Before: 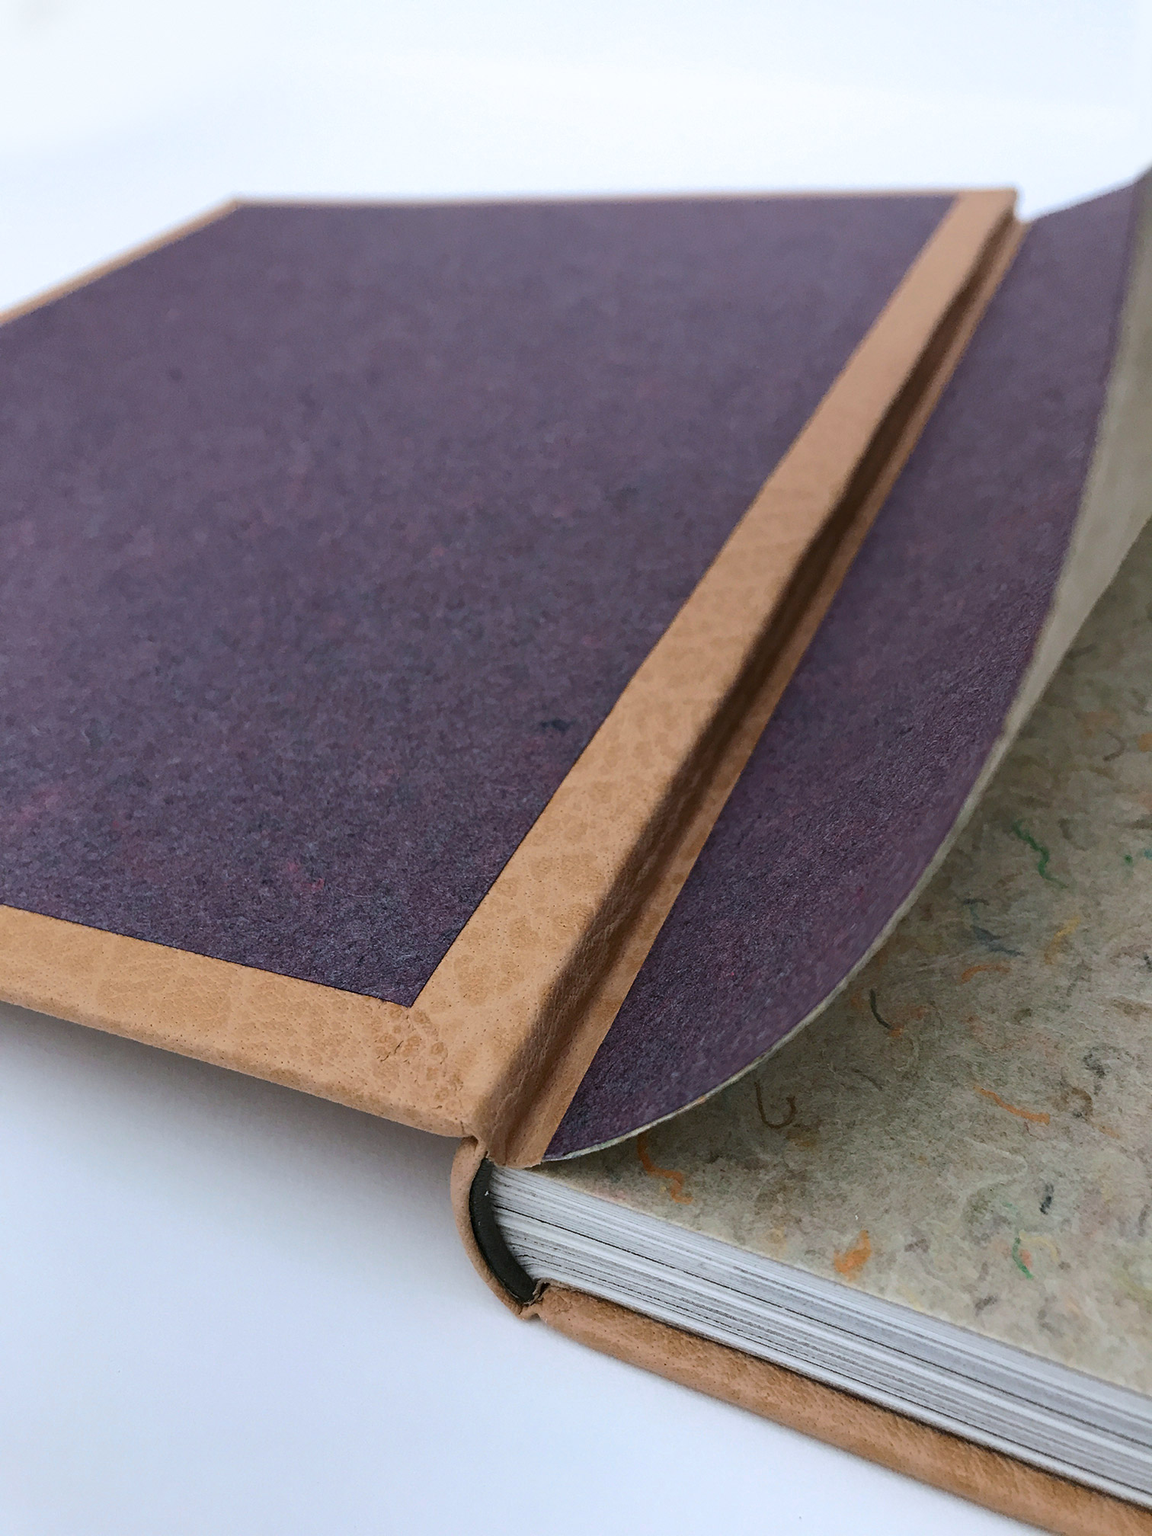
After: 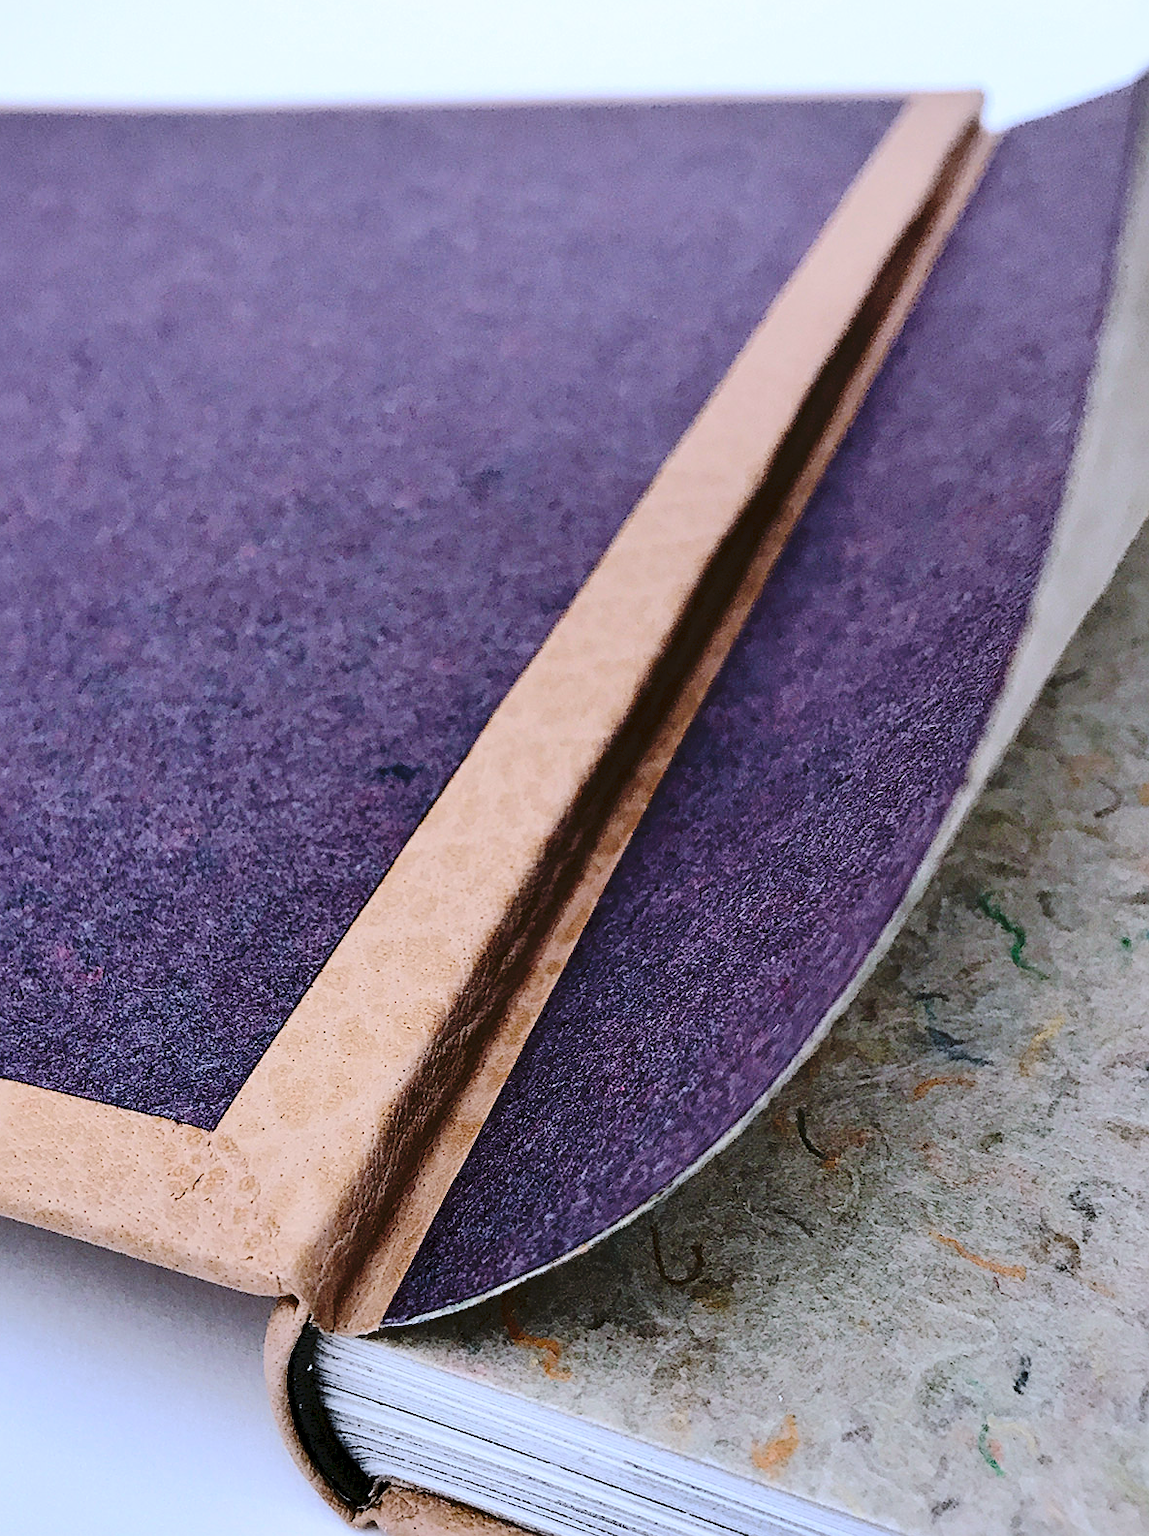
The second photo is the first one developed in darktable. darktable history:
crop and rotate: left 21.139%, top 7.726%, right 0.398%, bottom 13.624%
tone curve: curves: ch0 [(0, 0) (0.003, 0.047) (0.011, 0.051) (0.025, 0.061) (0.044, 0.075) (0.069, 0.09) (0.1, 0.102) (0.136, 0.125) (0.177, 0.173) (0.224, 0.226) (0.277, 0.303) (0.335, 0.388) (0.399, 0.469) (0.468, 0.545) (0.543, 0.623) (0.623, 0.695) (0.709, 0.766) (0.801, 0.832) (0.898, 0.905) (1, 1)], preserve colors none
exposure: black level correction 0.011, compensate exposure bias true, compensate highlight preservation false
shadows and highlights: highlights color adjustment 0.061%, low approximation 0.01, soften with gaussian
sharpen: on, module defaults
color calibration: illuminant custom, x 0.373, y 0.389, temperature 4249.23 K
base curve: curves: ch0 [(0, 0) (0.032, 0.025) (0.121, 0.166) (0.206, 0.329) (0.605, 0.79) (1, 1)]
